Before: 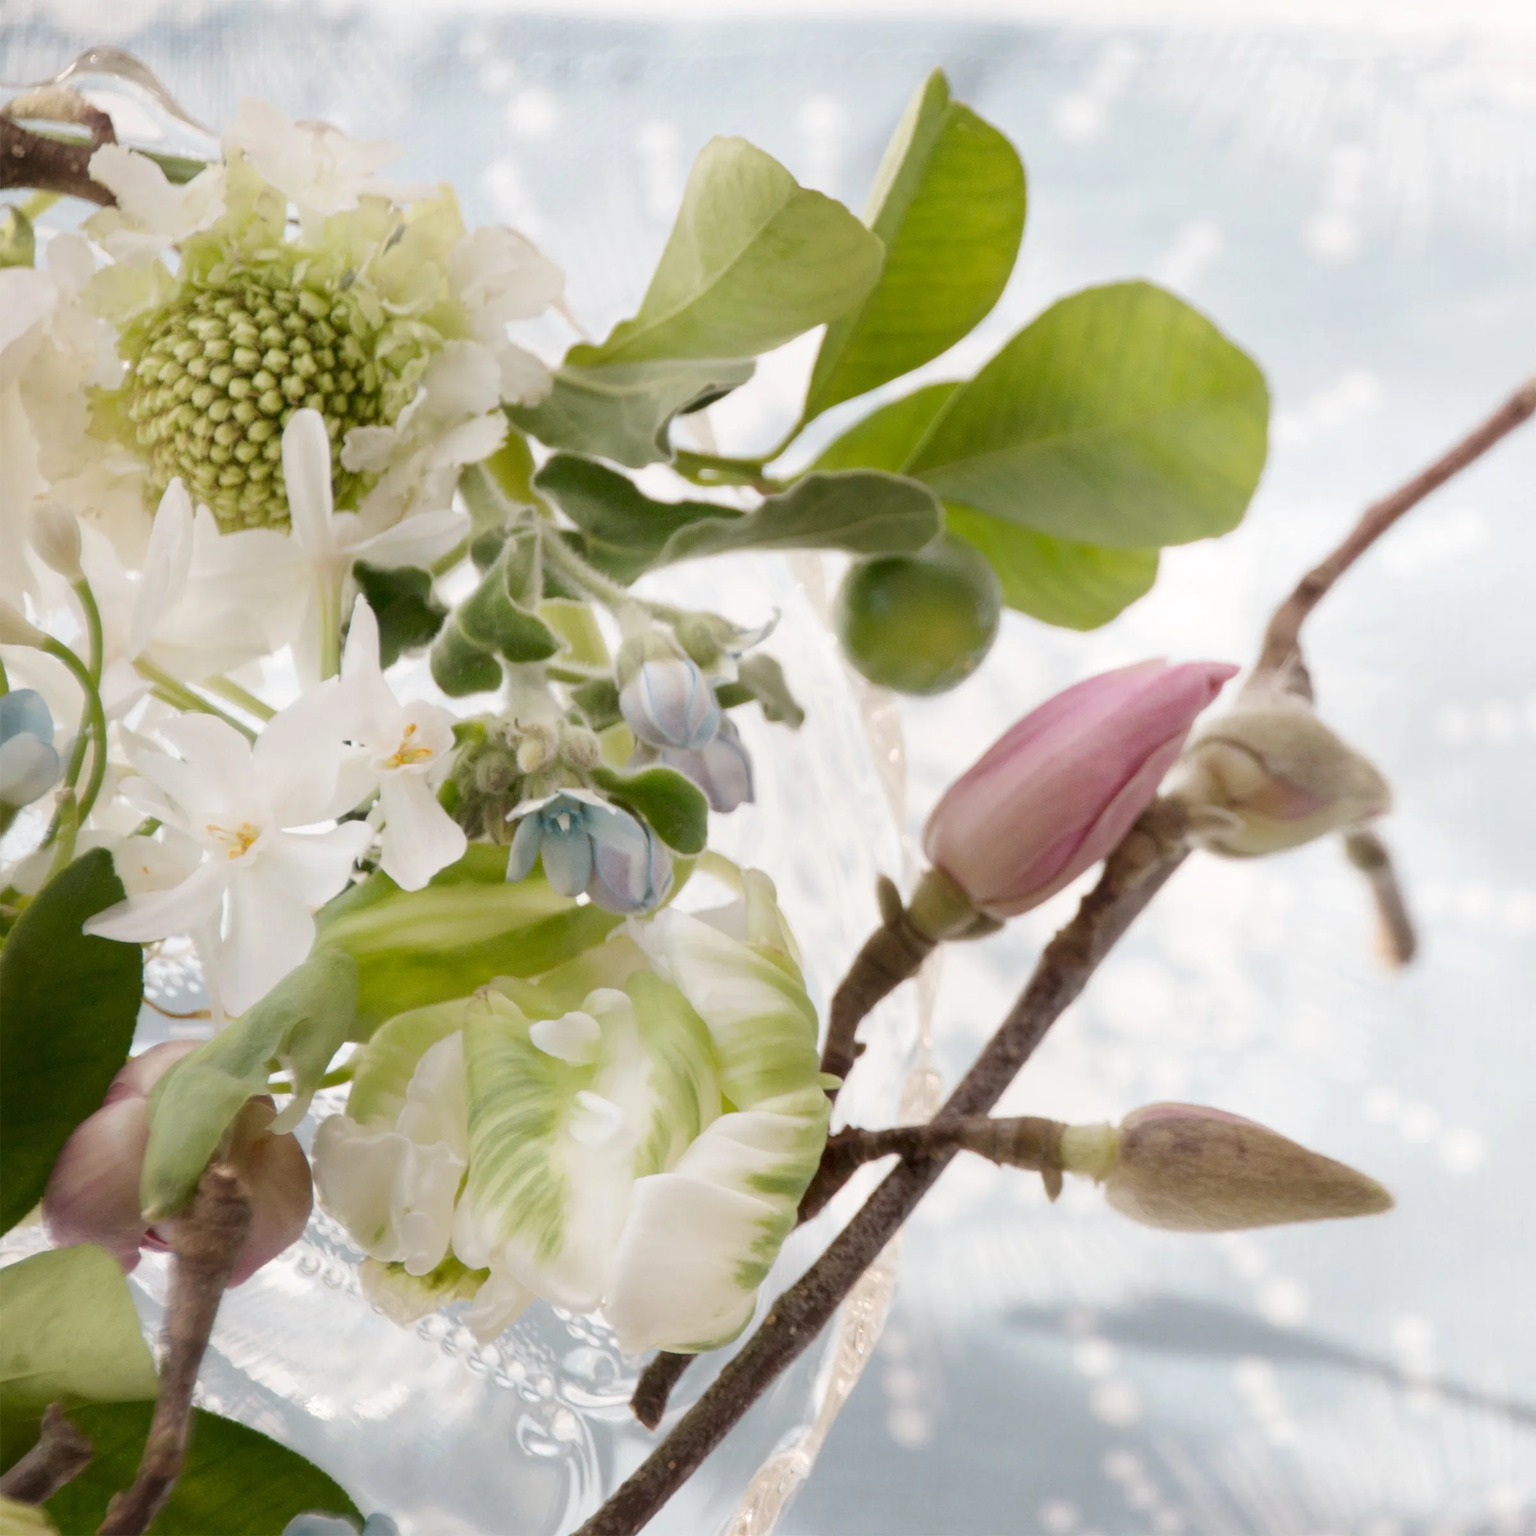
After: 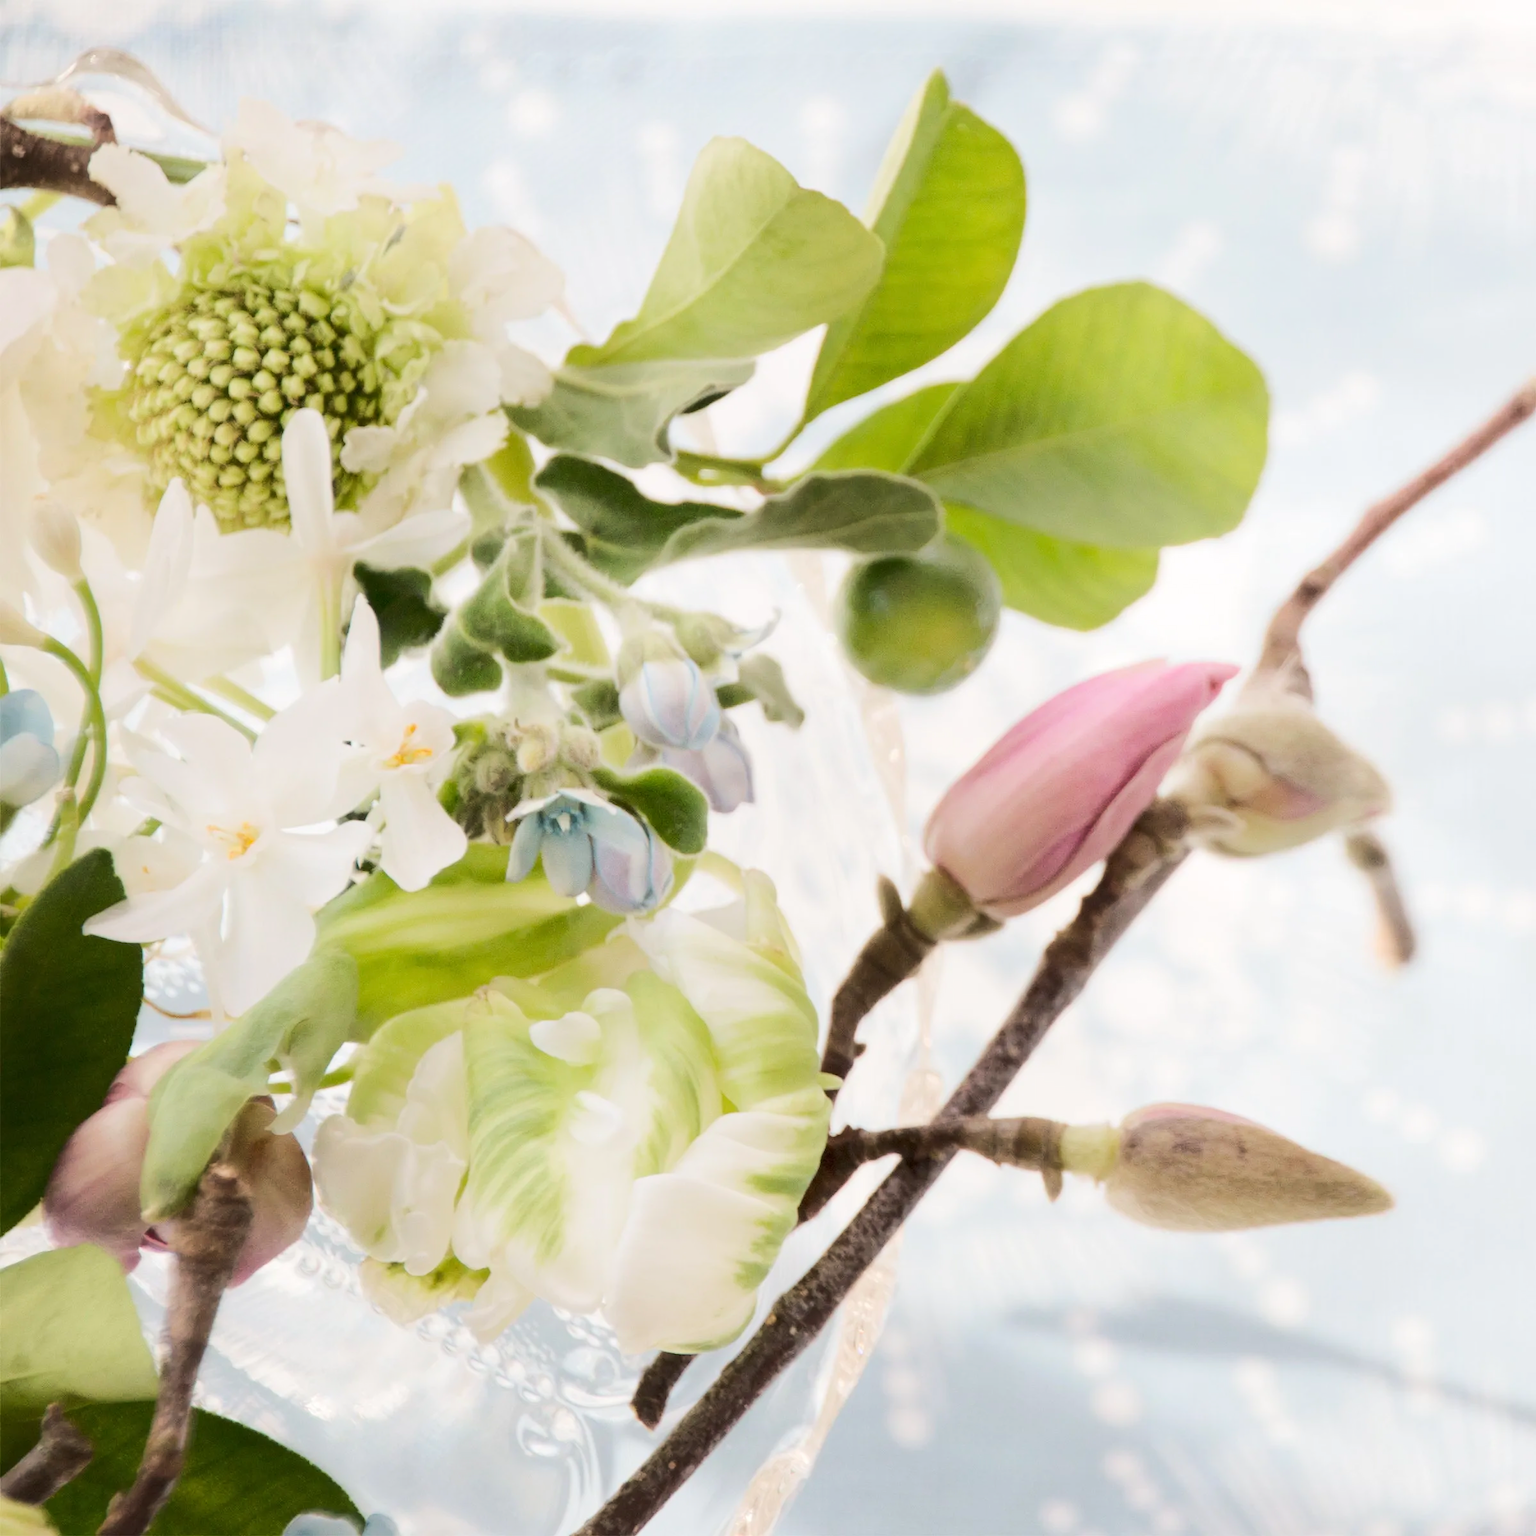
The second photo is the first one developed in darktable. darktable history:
rgb curve: curves: ch0 [(0, 0) (0.284, 0.292) (0.505, 0.644) (1, 1)], compensate middle gray true
white balance: emerald 1
